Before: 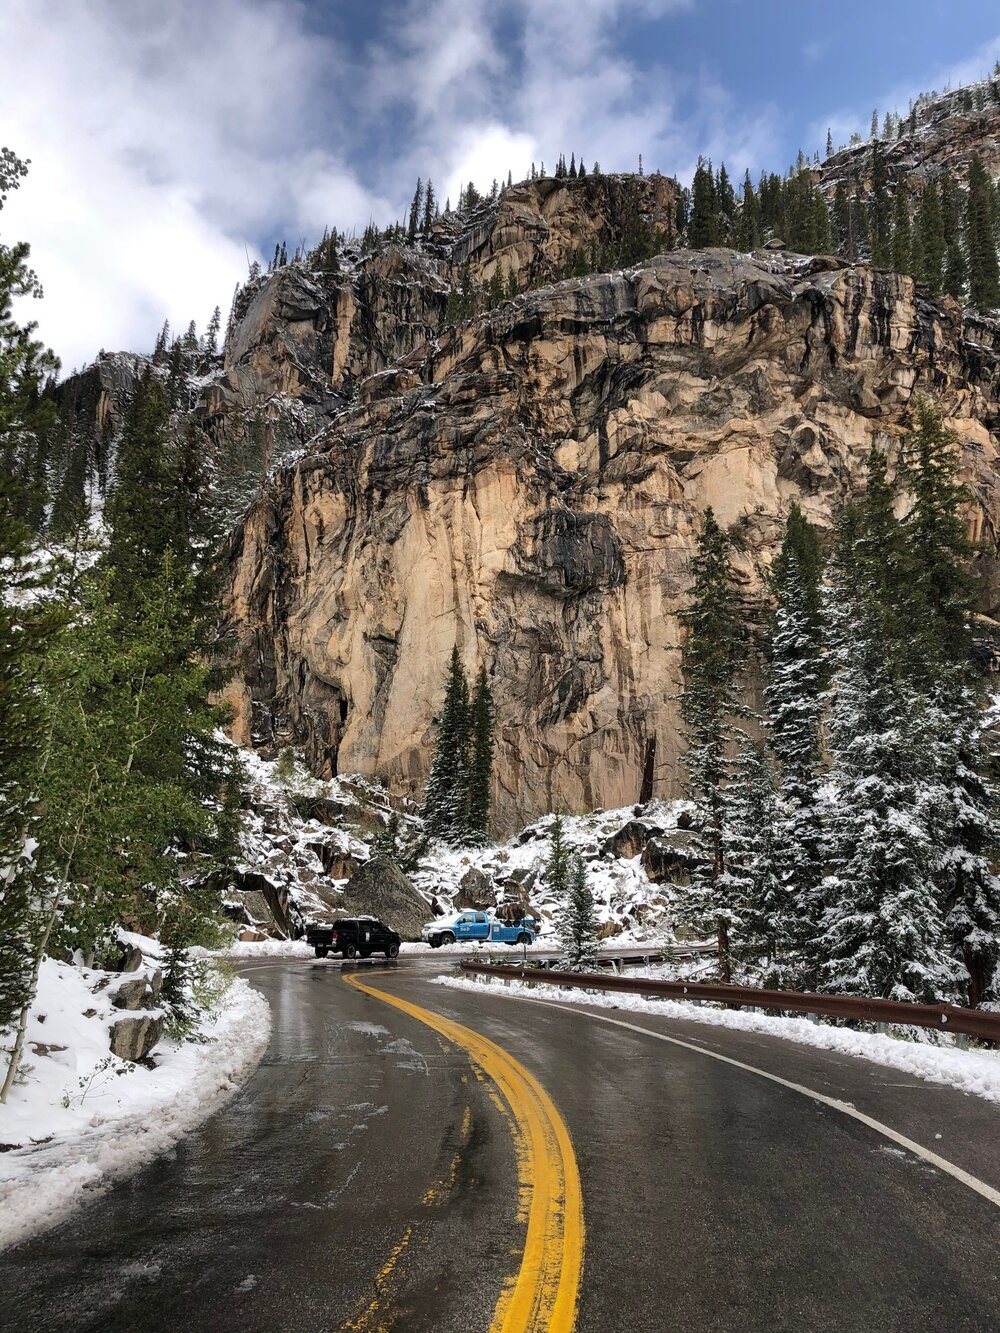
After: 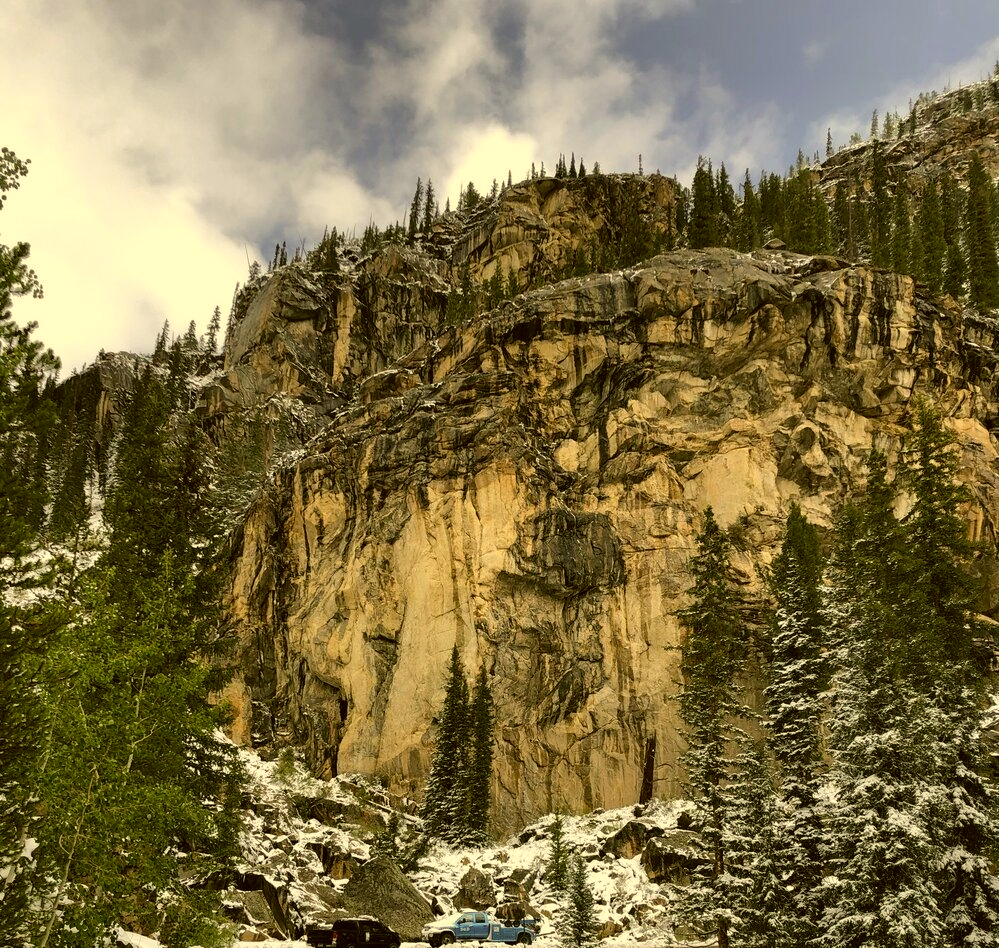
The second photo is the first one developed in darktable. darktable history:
crop: right 0%, bottom 28.843%
color correction: highlights a* 0.125, highlights b* 28.94, shadows a* -0.171, shadows b* 21.06
